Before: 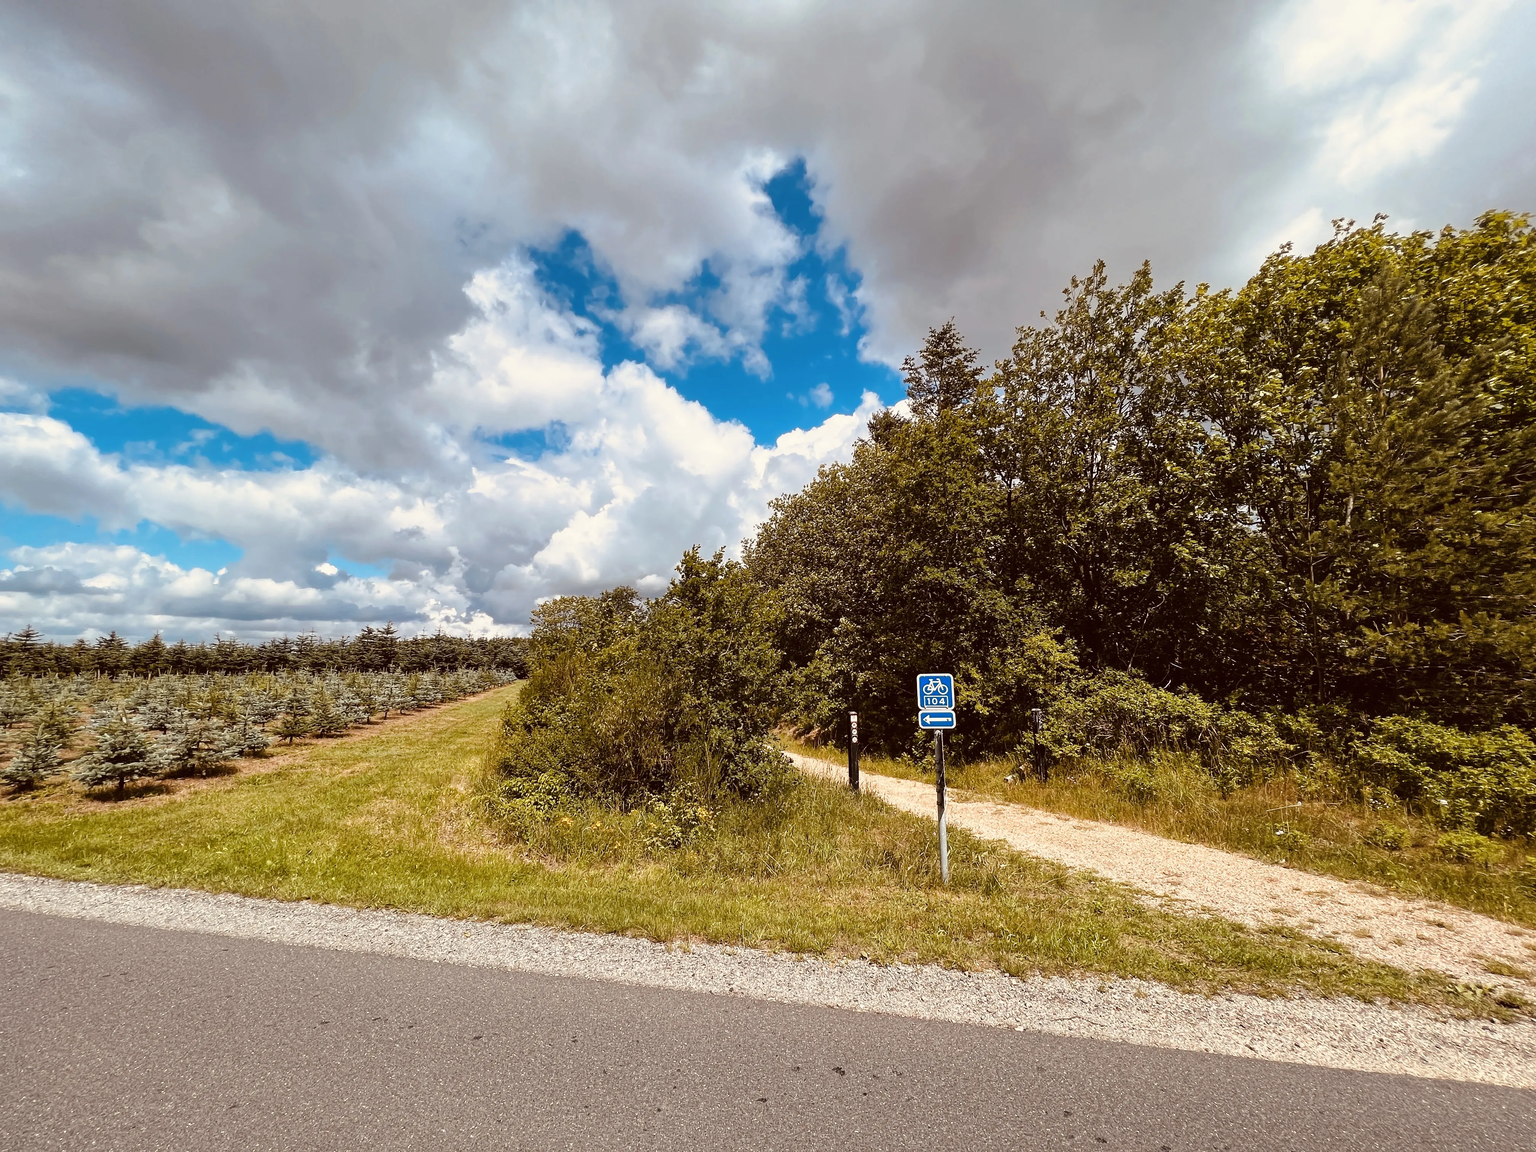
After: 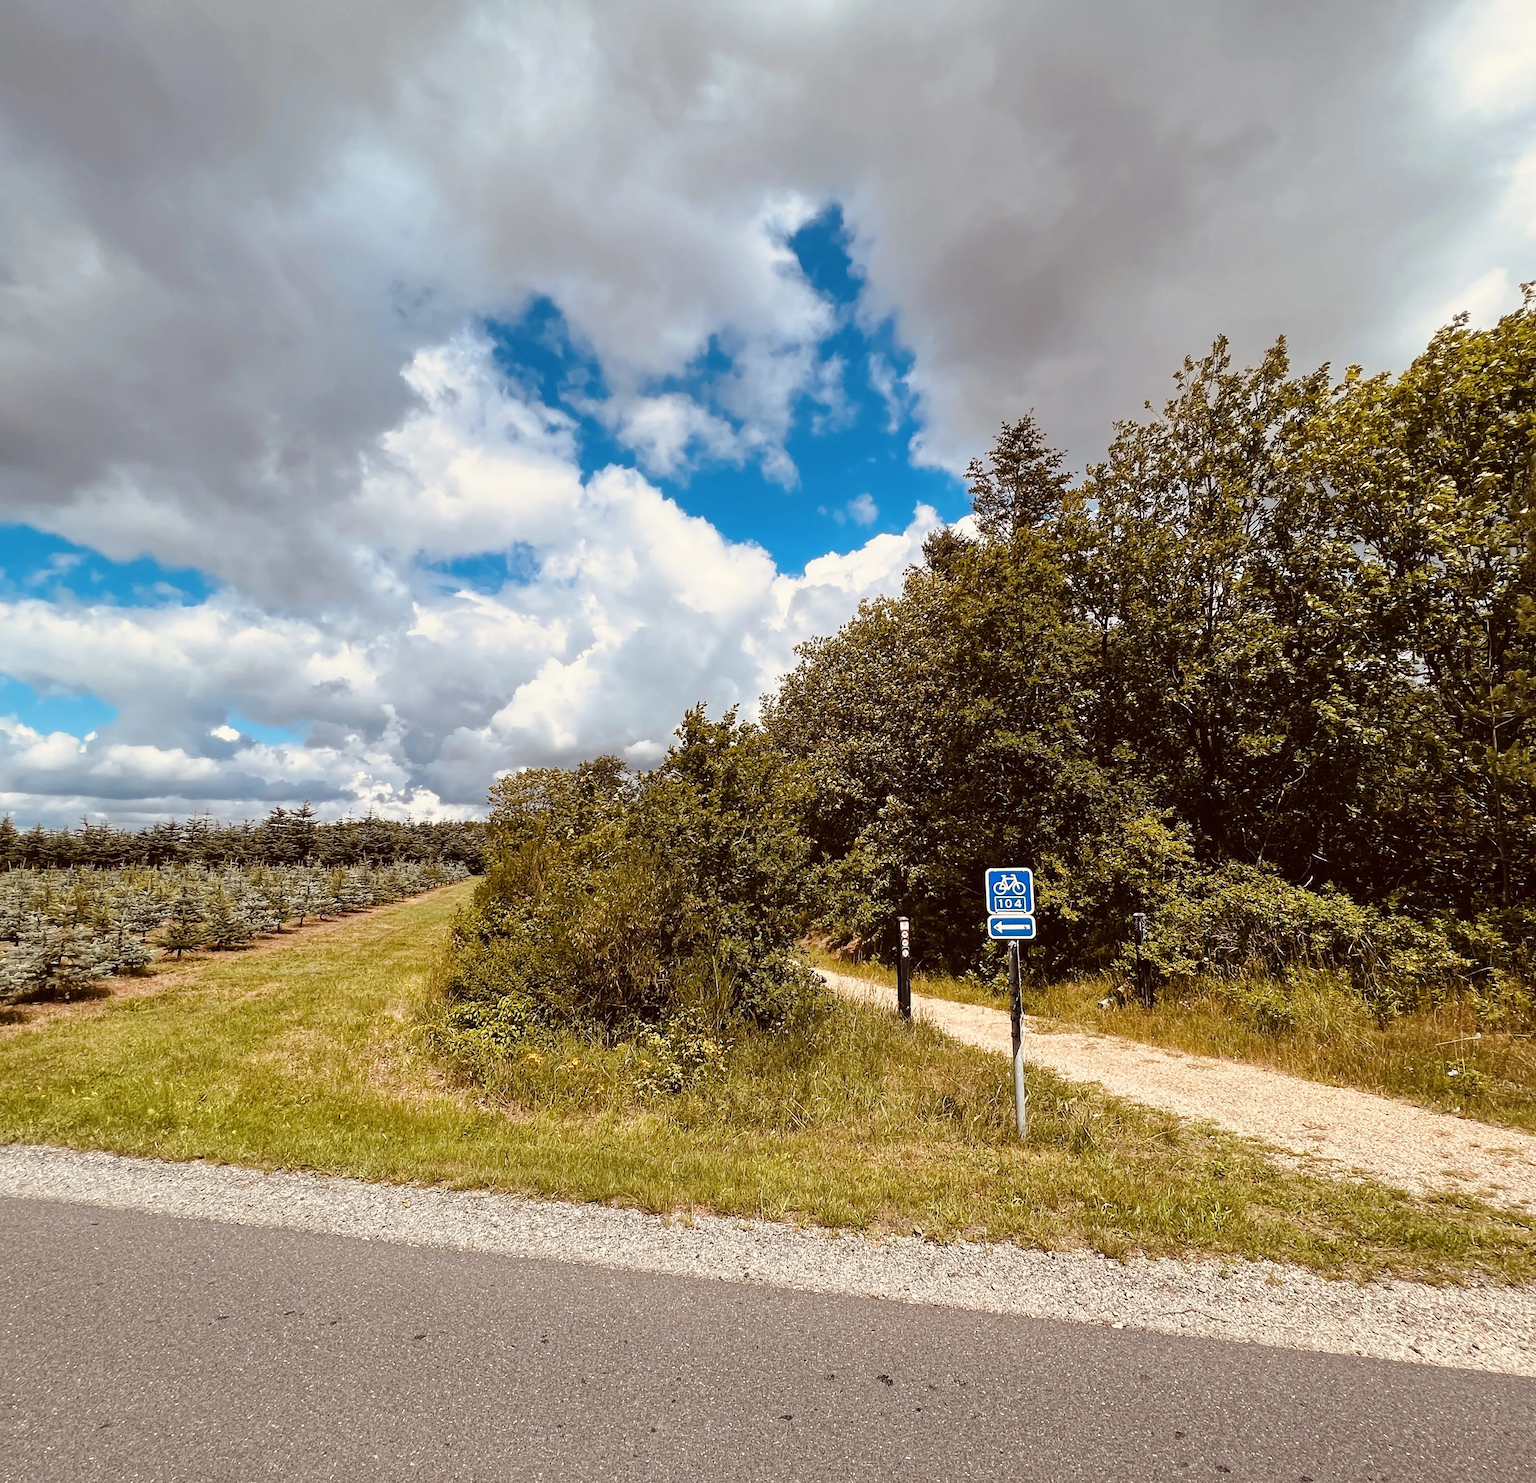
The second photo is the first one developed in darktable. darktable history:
crop: left 9.899%, right 12.453%
